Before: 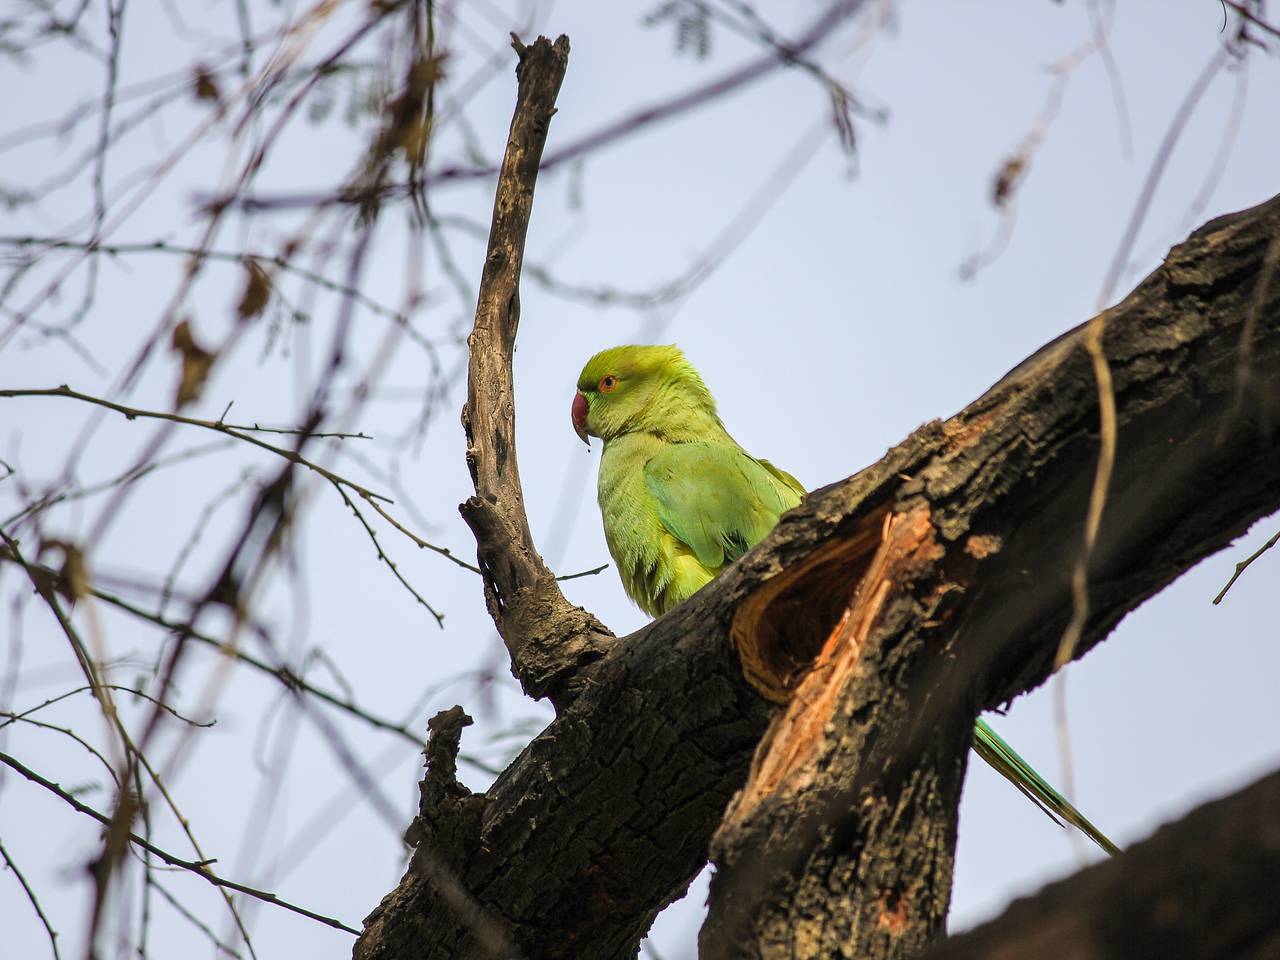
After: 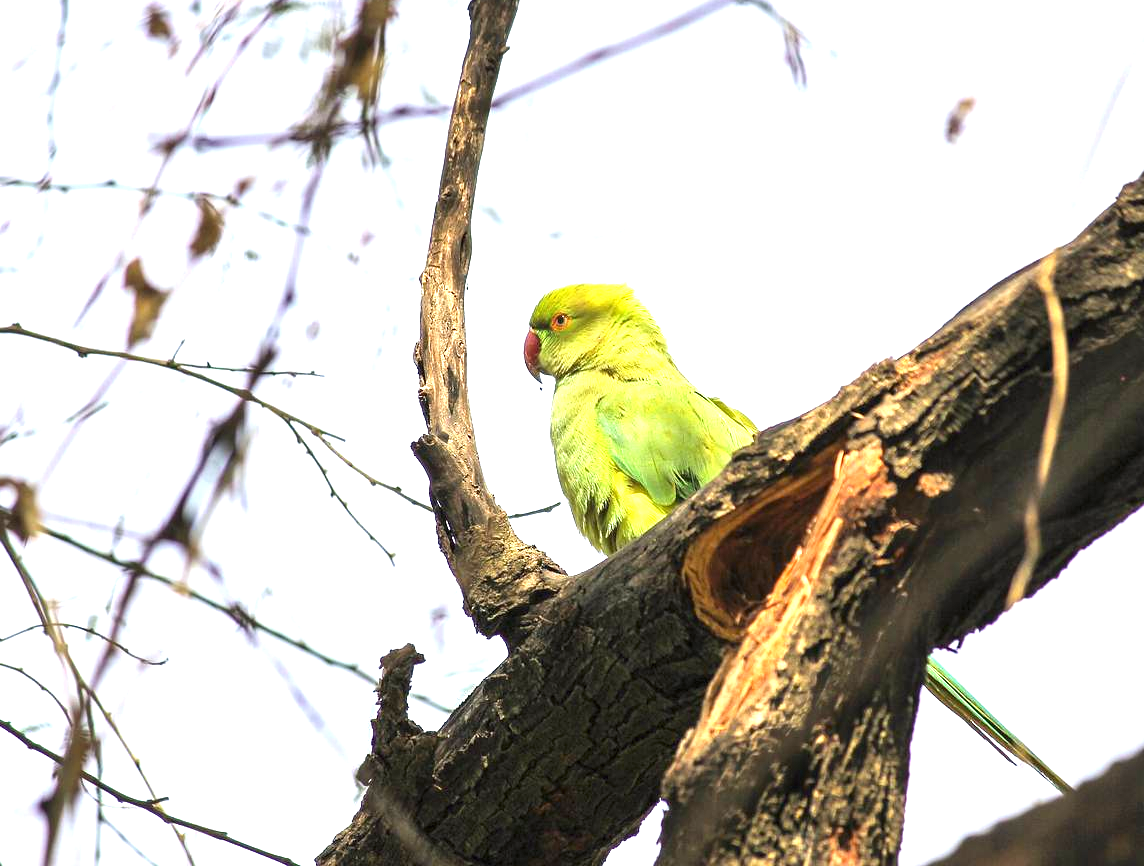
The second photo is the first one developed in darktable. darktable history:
crop: left 3.752%, top 6.481%, right 6.84%, bottom 3.253%
exposure: black level correction 0, exposure 1.451 EV, compensate exposure bias true, compensate highlight preservation false
